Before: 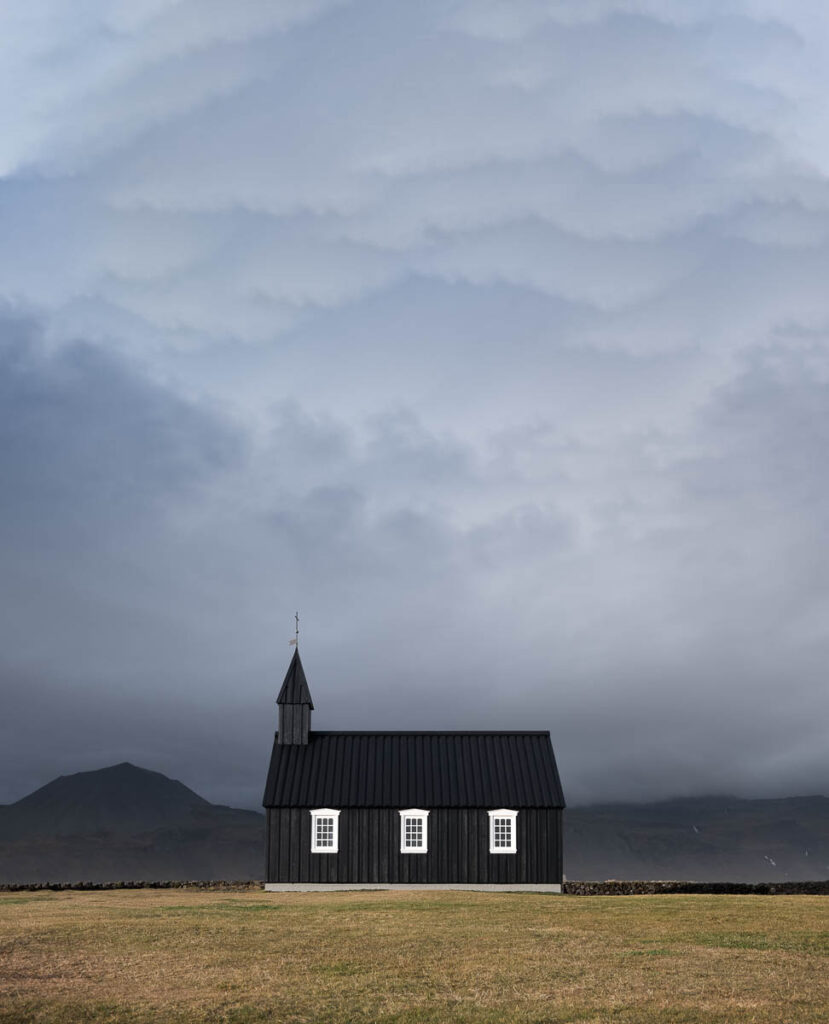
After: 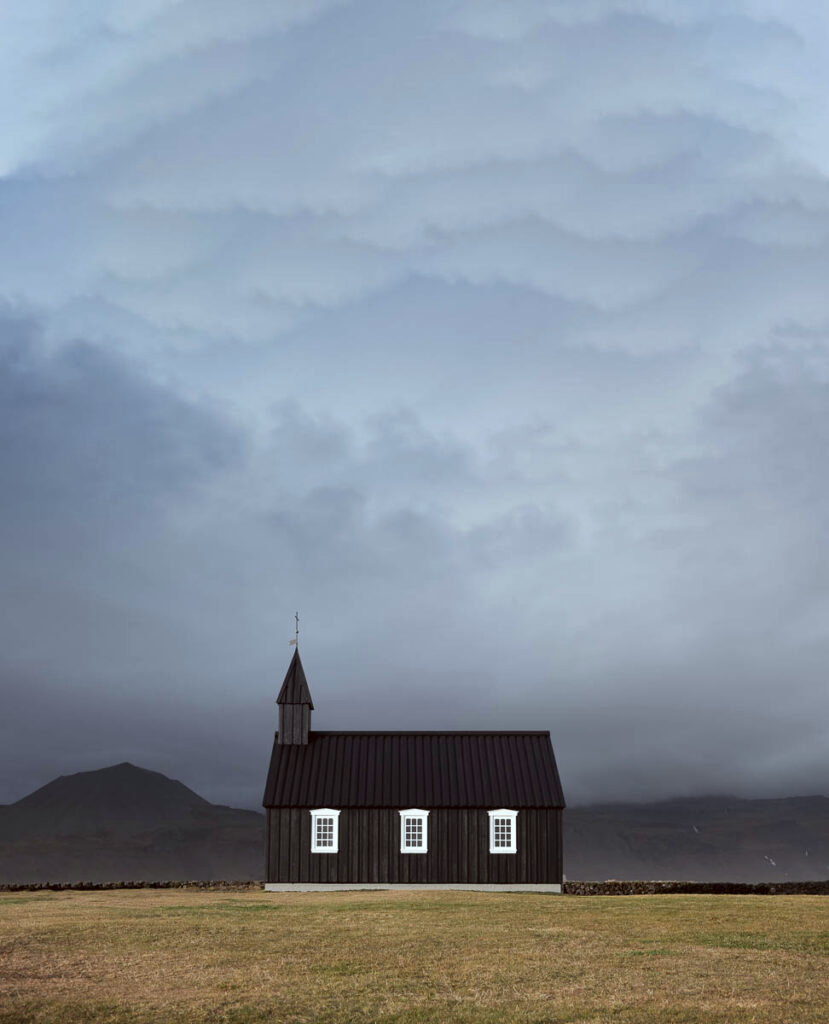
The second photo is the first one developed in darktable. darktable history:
color correction: highlights a* -4.86, highlights b* -3.78, shadows a* 4.19, shadows b* 4.15
